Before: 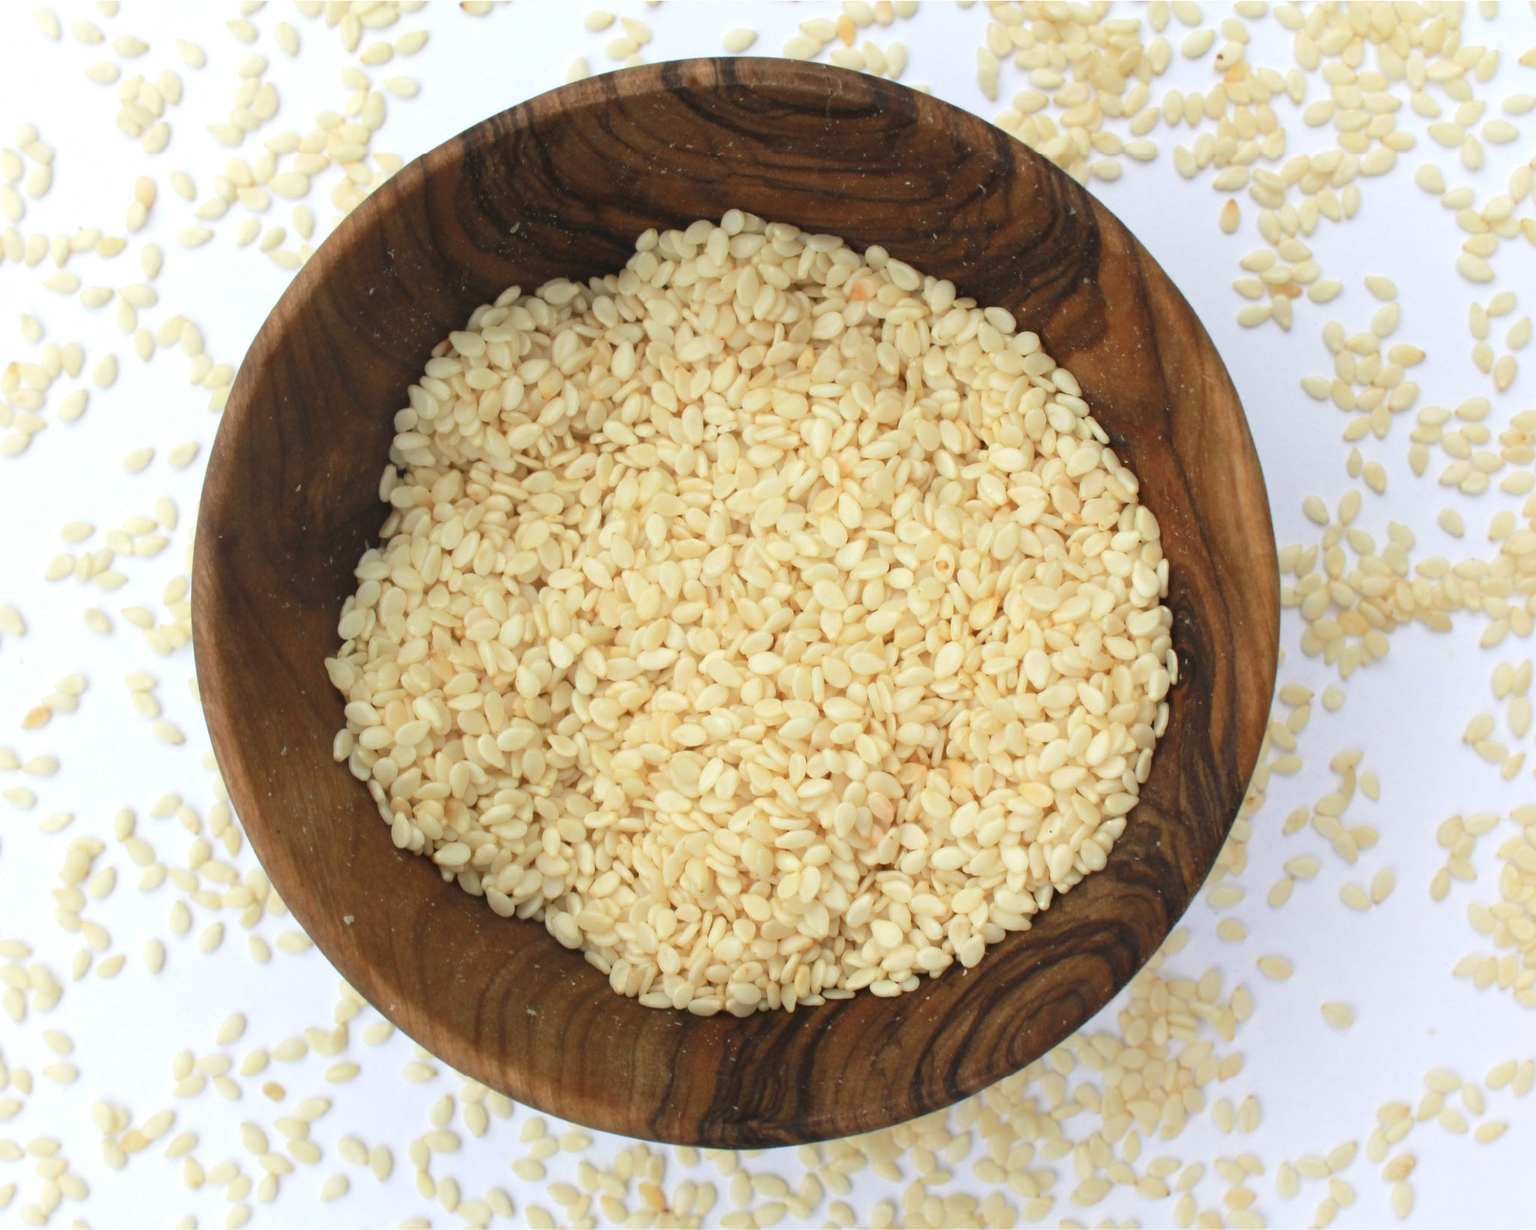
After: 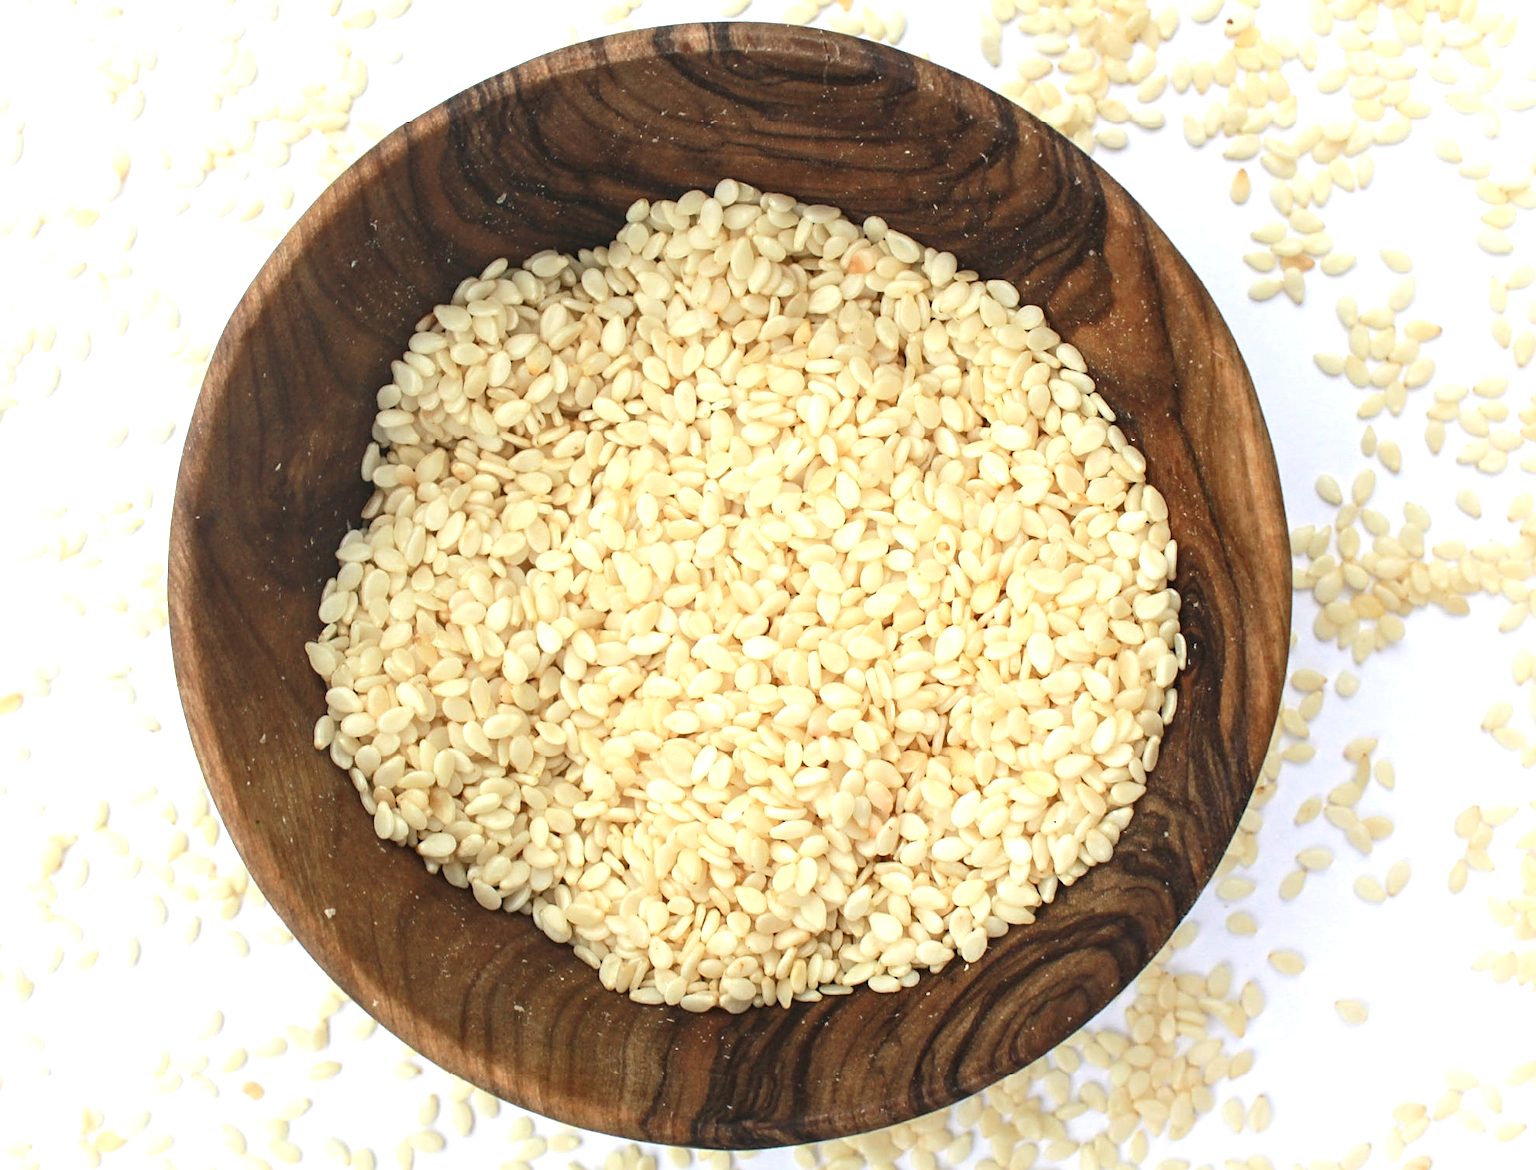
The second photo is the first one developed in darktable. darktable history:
color zones: curves: ch1 [(0, 0.525) (0.143, 0.556) (0.286, 0.52) (0.429, 0.5) (0.571, 0.5) (0.714, 0.5) (0.857, 0.503) (1, 0.525)]
local contrast: on, module defaults
shadows and highlights: shadows -13.25, white point adjustment 4.11, highlights 27.16
sharpen: on, module defaults
tone equalizer: -8 EV -0.389 EV, -7 EV -0.397 EV, -6 EV -0.333 EV, -5 EV -0.226 EV, -3 EV 0.198 EV, -2 EV 0.309 EV, -1 EV 0.371 EV, +0 EV 0.399 EV, edges refinement/feathering 500, mask exposure compensation -1.57 EV, preserve details no
contrast brightness saturation: saturation -0.063
crop: left 1.923%, top 2.944%, right 1.229%, bottom 4.889%
